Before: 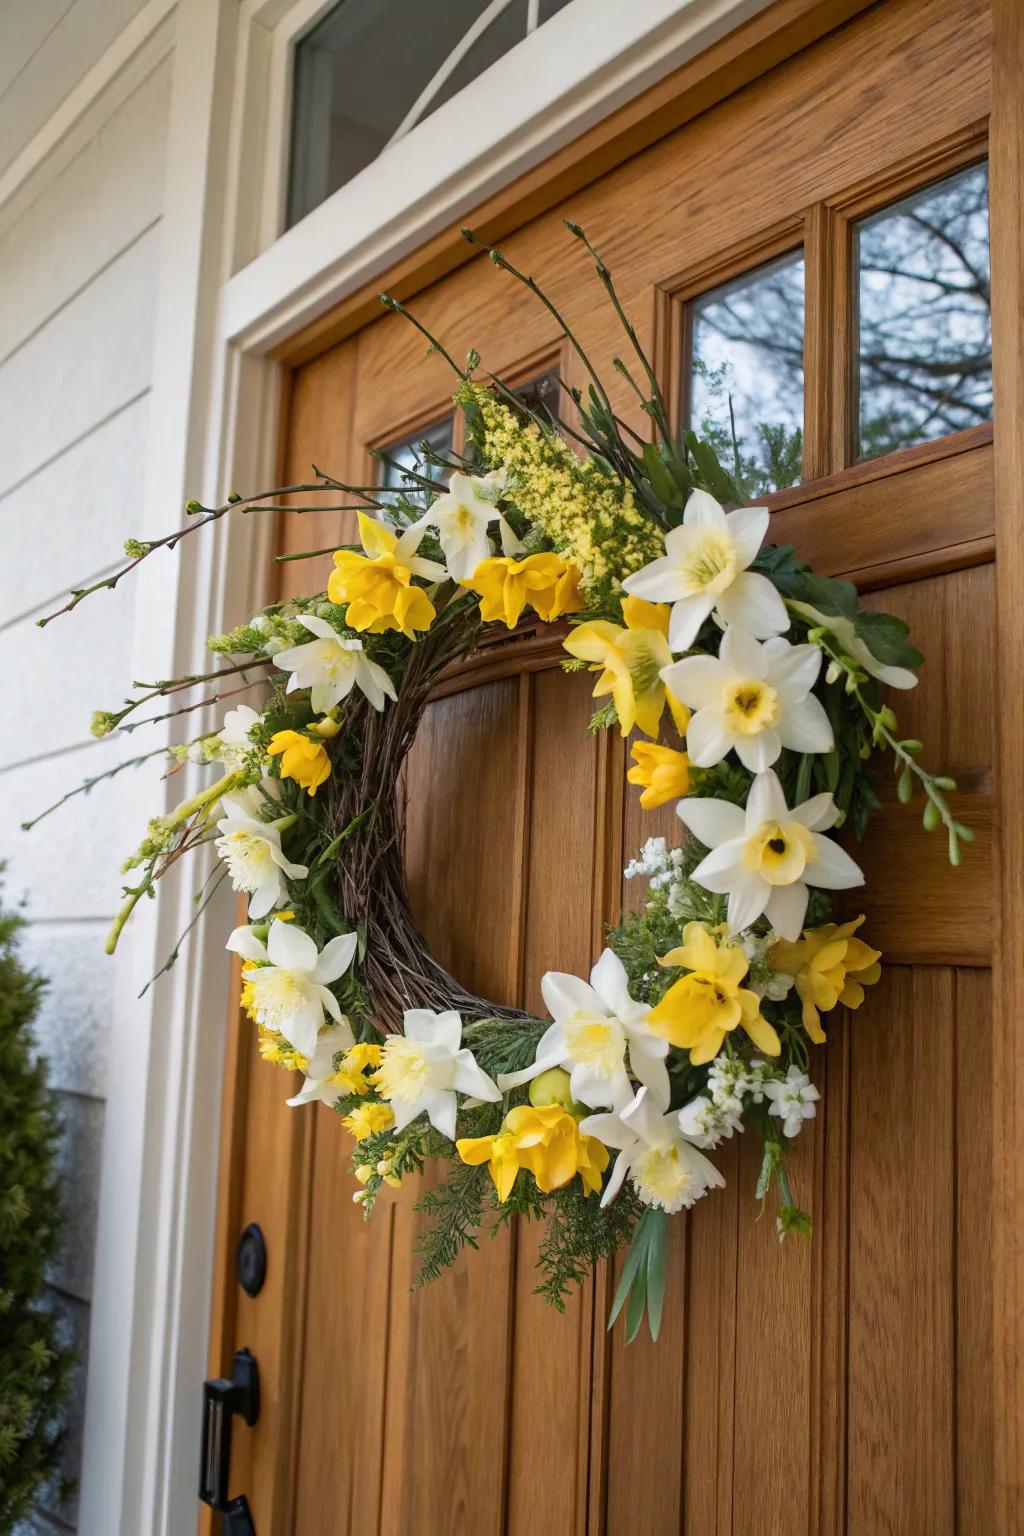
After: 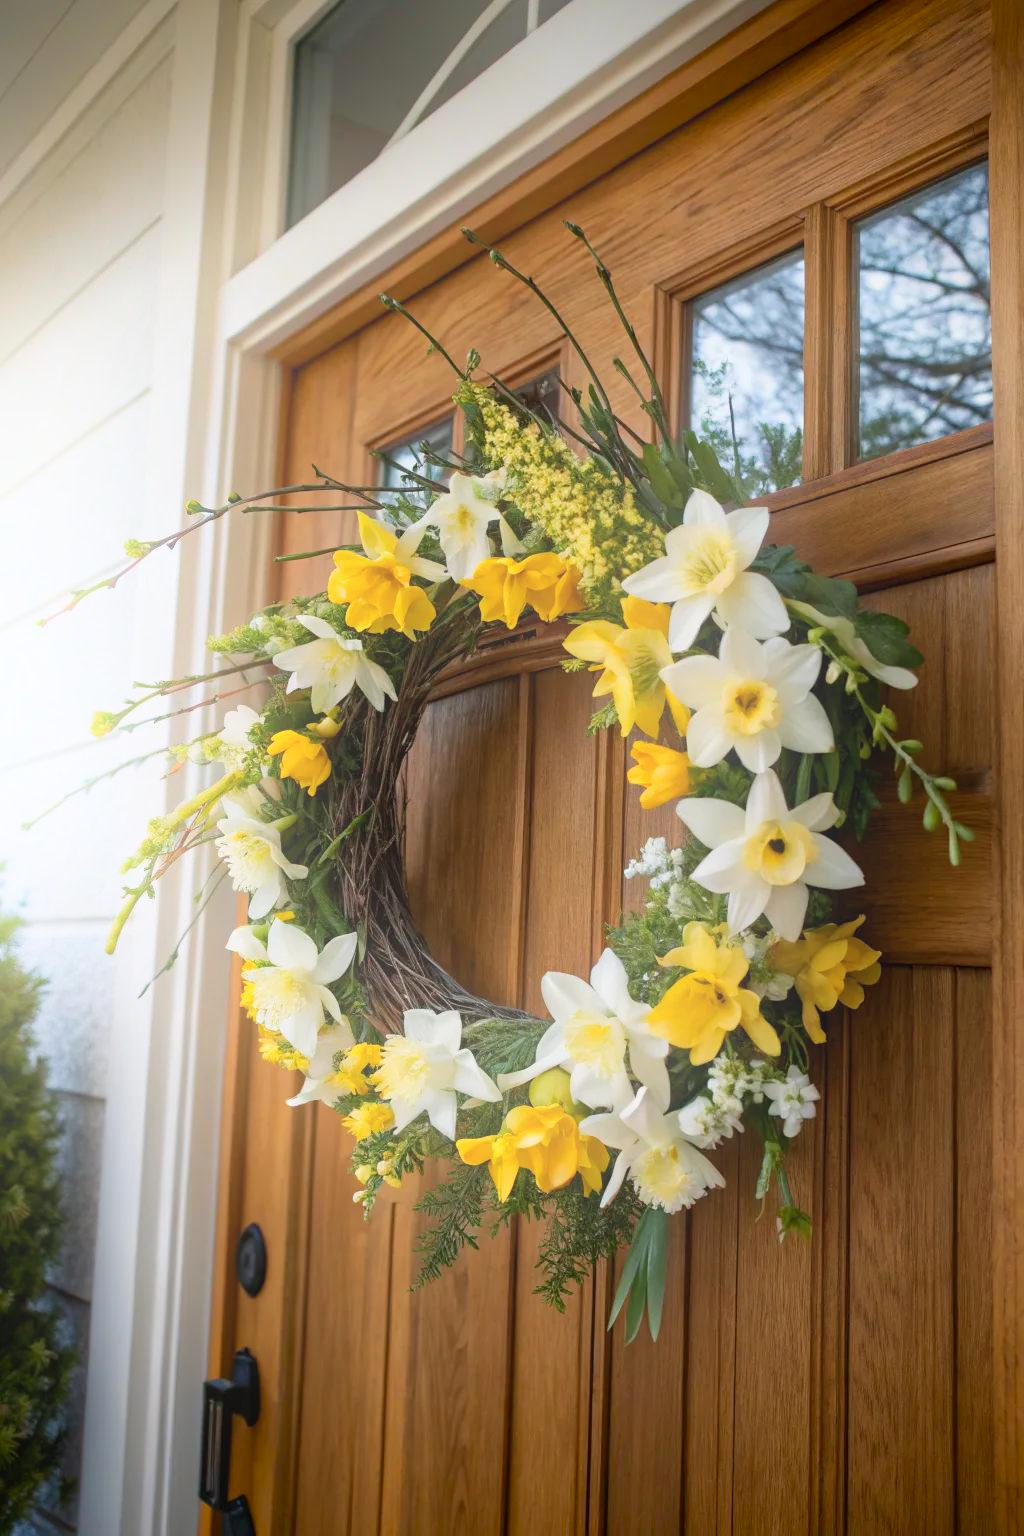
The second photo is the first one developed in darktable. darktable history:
bloom: threshold 82.5%, strength 16.25%
vignetting: fall-off start 88.53%, fall-off radius 44.2%, saturation 0.376, width/height ratio 1.161
